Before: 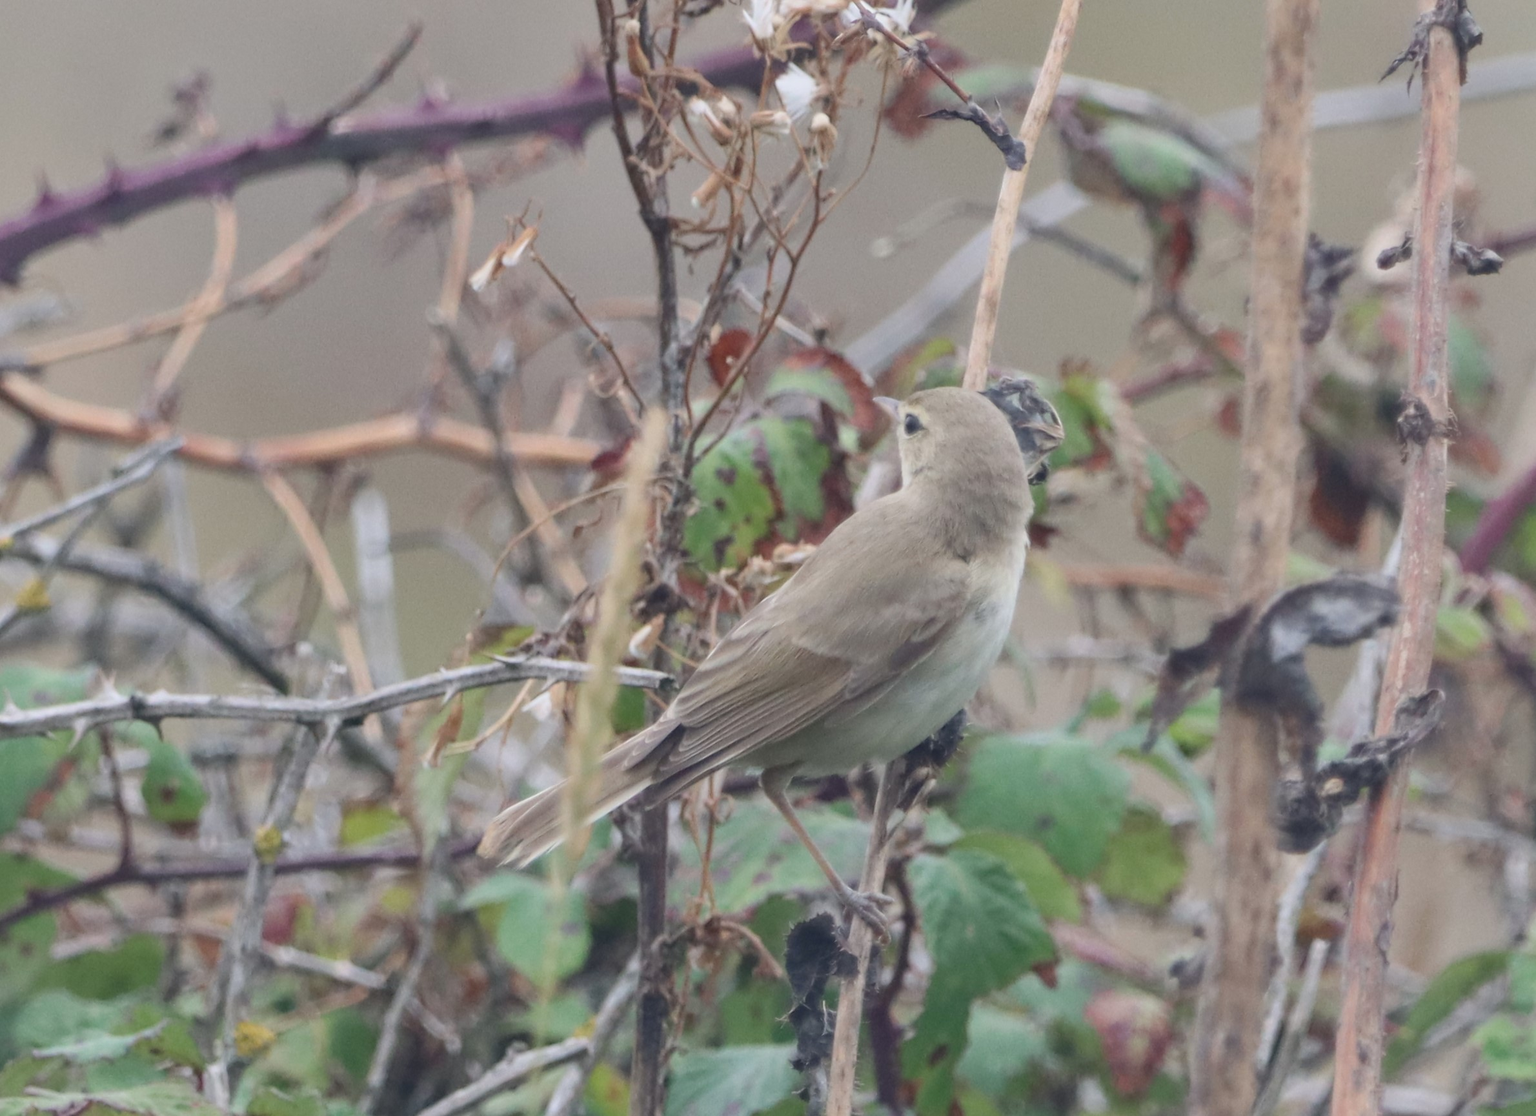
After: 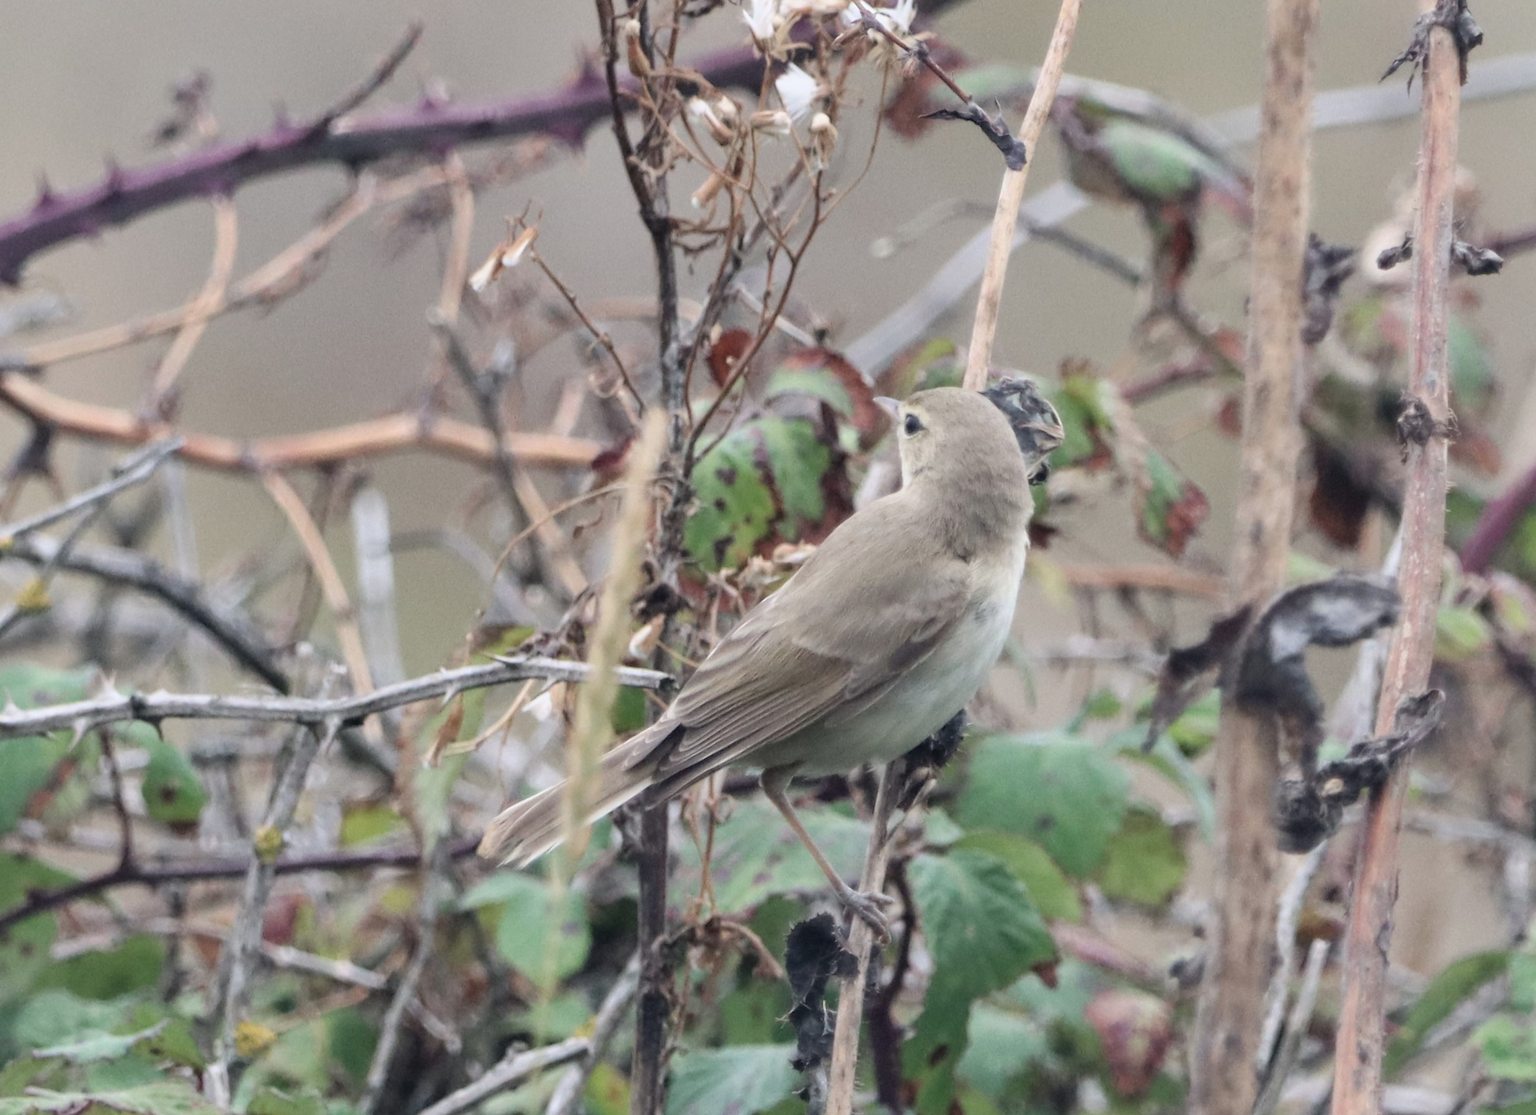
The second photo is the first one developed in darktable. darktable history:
filmic rgb: black relative exposure -8.74 EV, white relative exposure 2.73 EV, target black luminance 0%, hardness 6.25, latitude 77.29%, contrast 1.329, shadows ↔ highlights balance -0.331%
